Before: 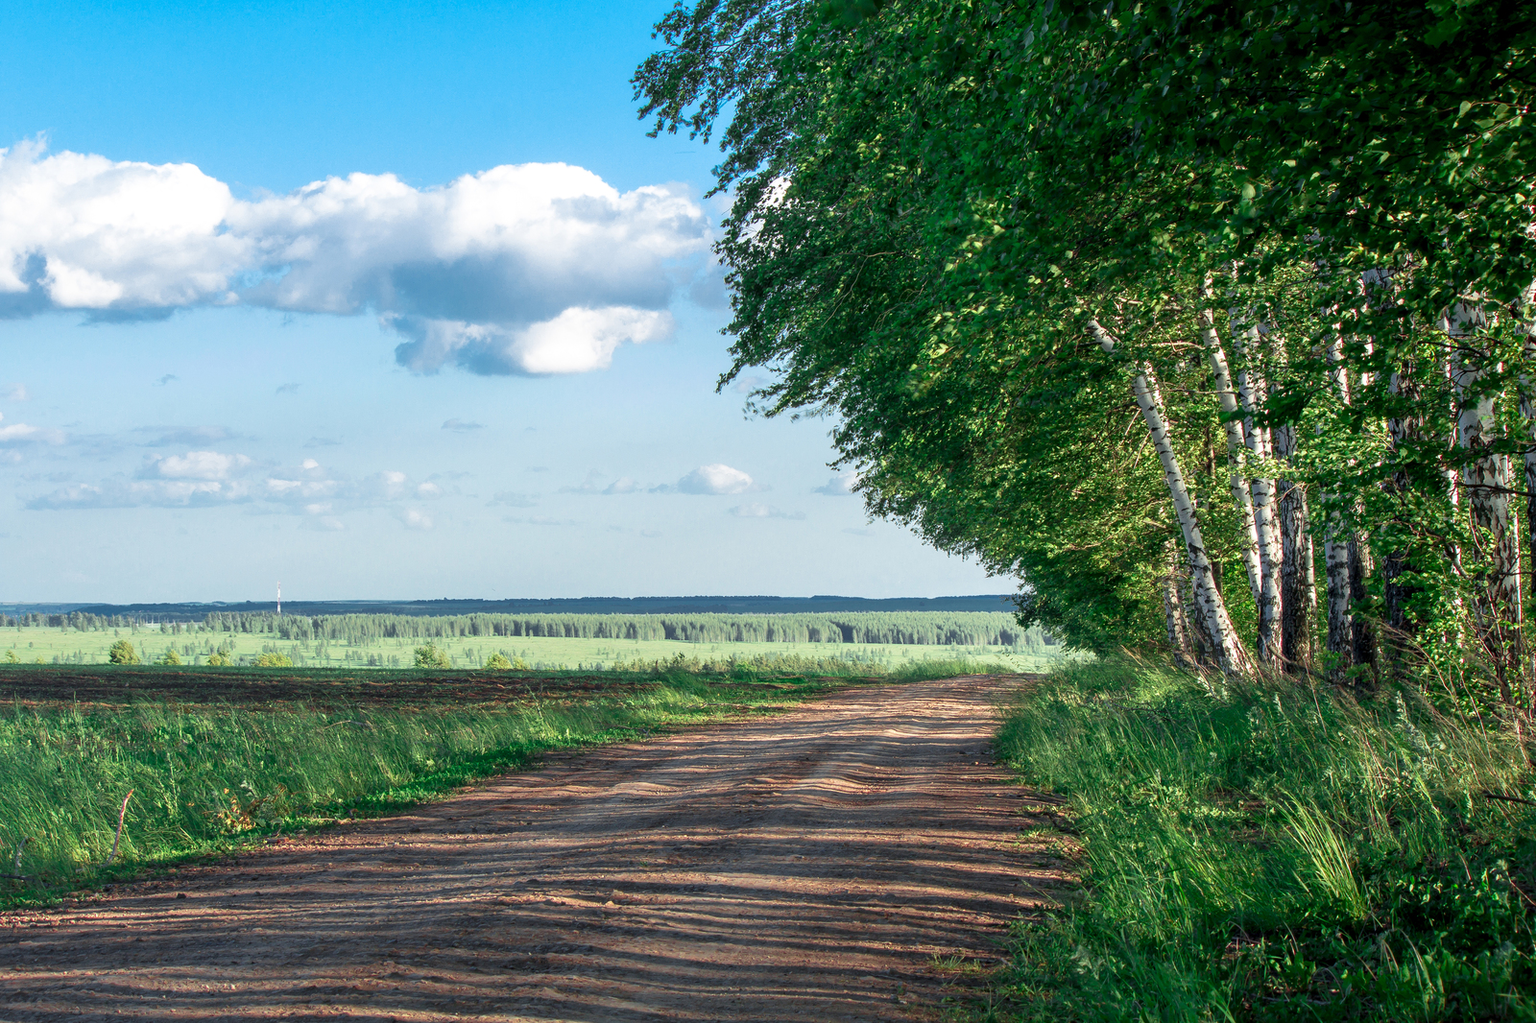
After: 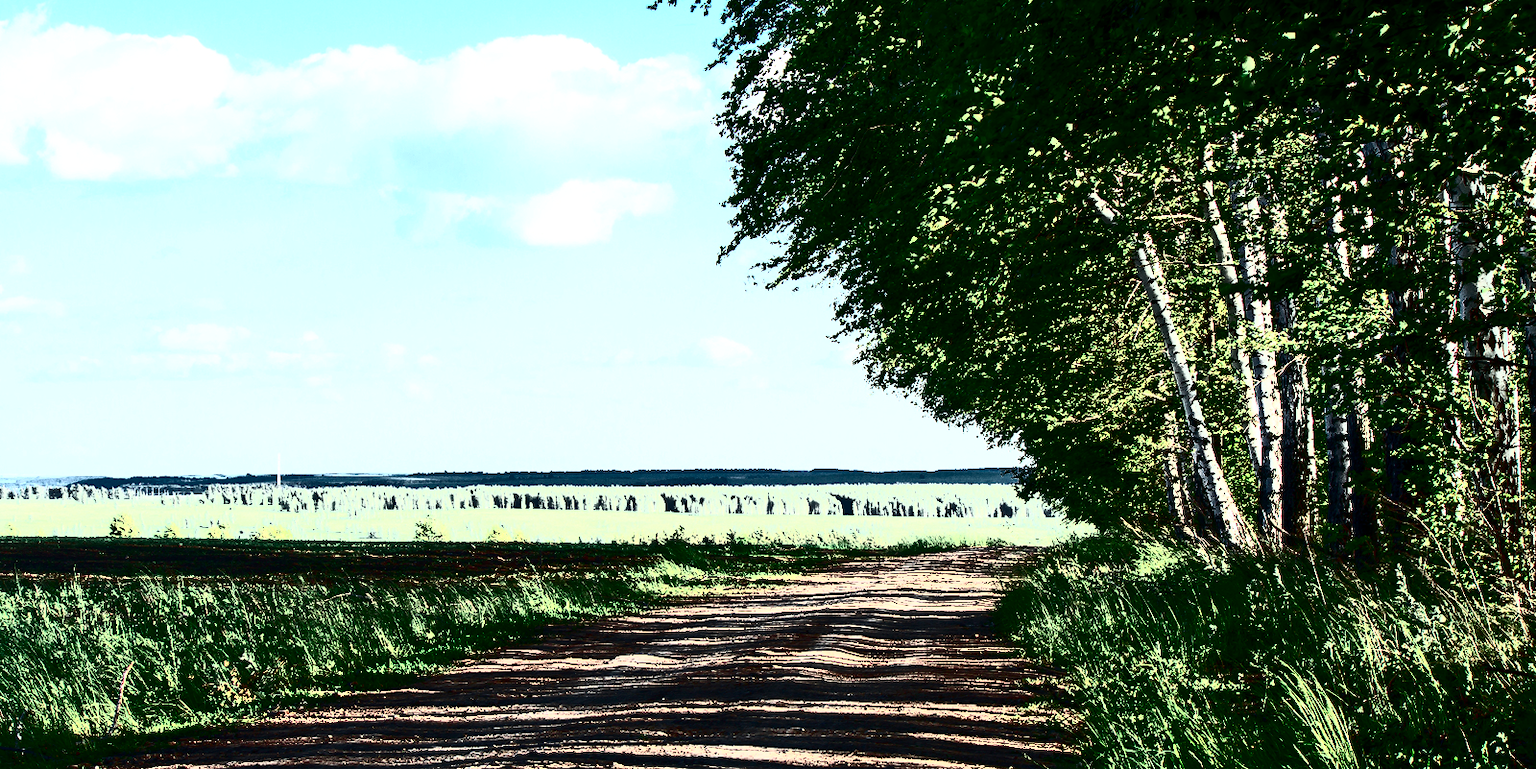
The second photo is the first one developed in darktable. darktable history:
contrast brightness saturation: contrast 0.92, brightness 0.199
tone curve: curves: ch0 [(0, 0) (0.56, 0.467) (0.846, 0.934) (1, 1)], color space Lab, independent channels, preserve colors none
tone equalizer: edges refinement/feathering 500, mask exposure compensation -1.57 EV, preserve details no
crop and rotate: top 12.5%, bottom 12.197%
